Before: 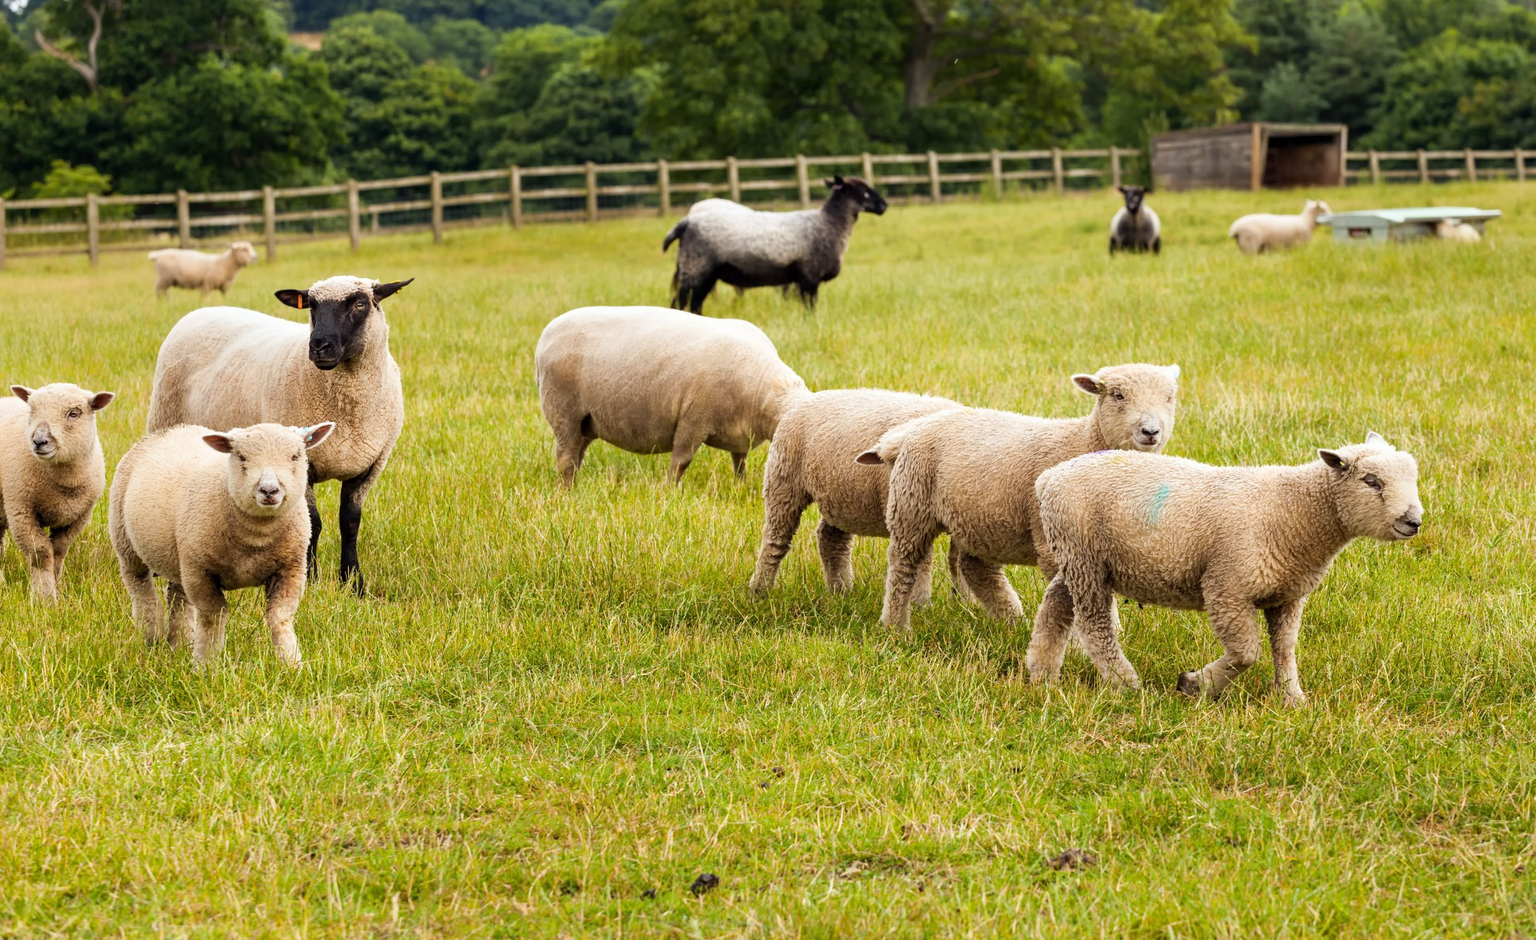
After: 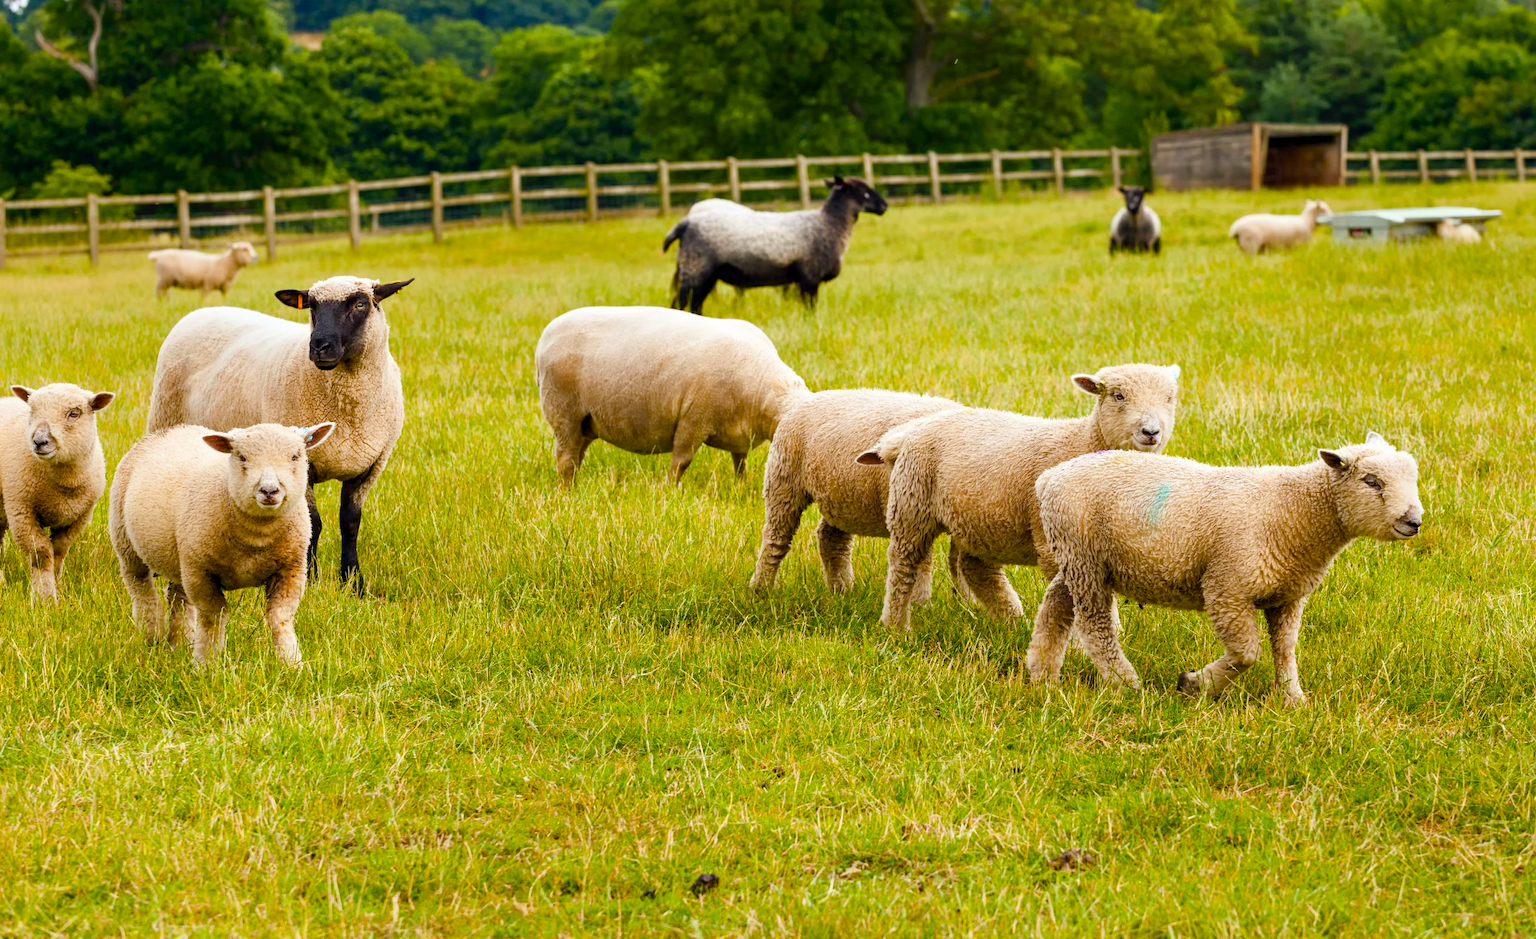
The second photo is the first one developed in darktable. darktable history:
color balance rgb: shadows lift › chroma 2.025%, shadows lift › hue 217.73°, perceptual saturation grading › global saturation 0.928%, perceptual saturation grading › mid-tones 6.368%, perceptual saturation grading › shadows 71.973%, global vibrance 20%
